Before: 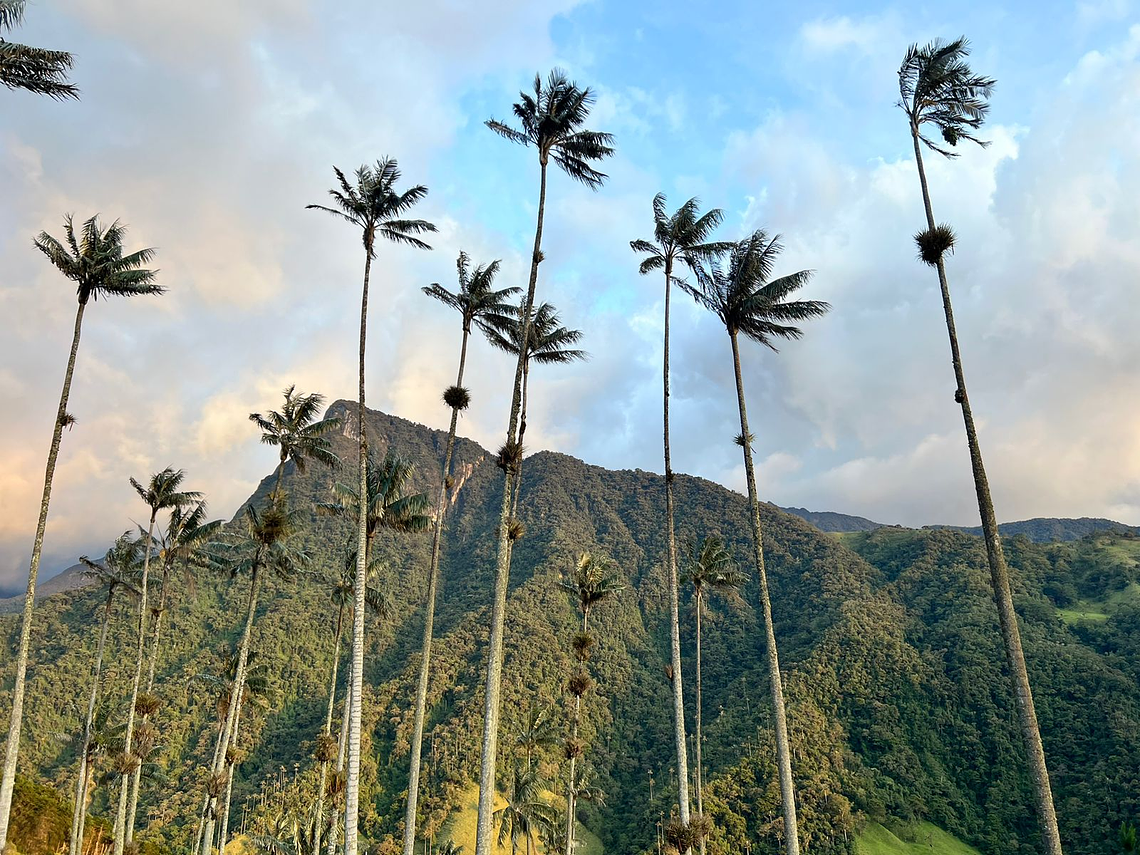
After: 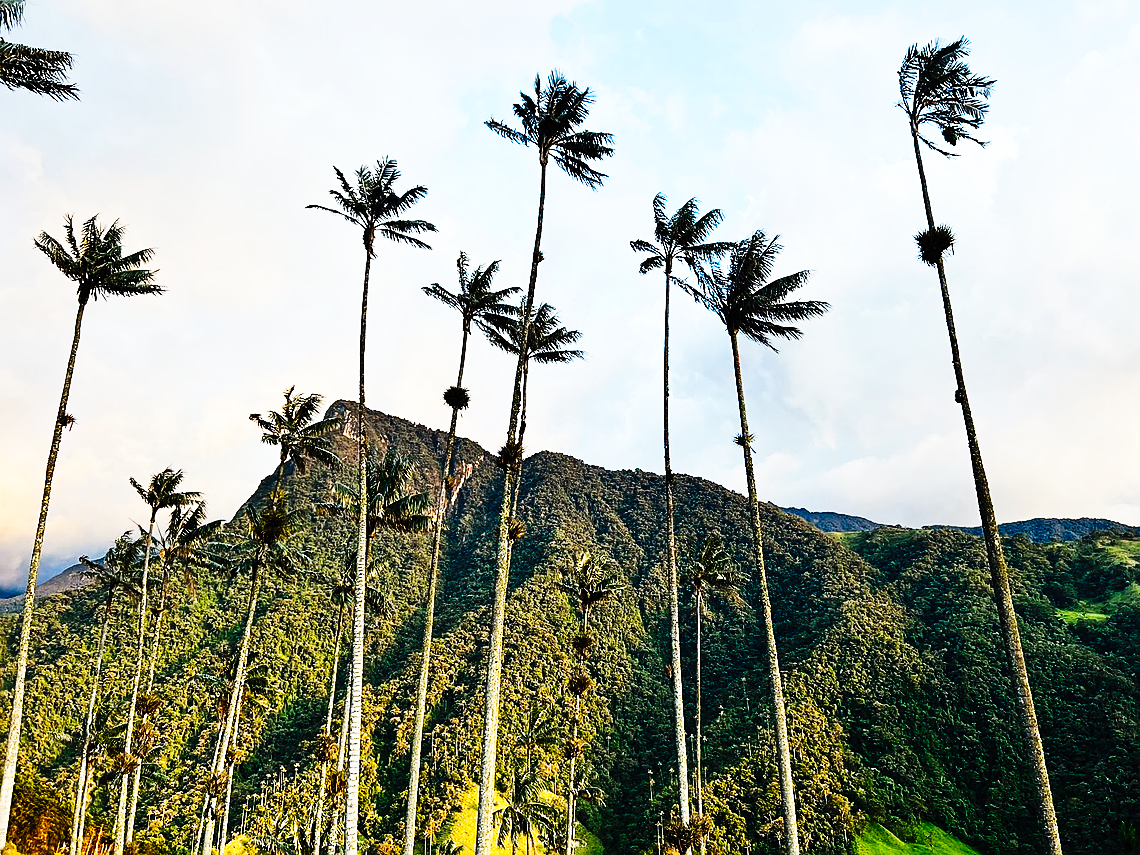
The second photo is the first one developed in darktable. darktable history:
tone curve: curves: ch0 [(0, 0) (0.003, 0.01) (0.011, 0.01) (0.025, 0.011) (0.044, 0.014) (0.069, 0.018) (0.1, 0.022) (0.136, 0.026) (0.177, 0.035) (0.224, 0.051) (0.277, 0.085) (0.335, 0.158) (0.399, 0.299) (0.468, 0.457) (0.543, 0.634) (0.623, 0.801) (0.709, 0.904) (0.801, 0.963) (0.898, 0.986) (1, 1)], preserve colors none
sharpen: on, module defaults
